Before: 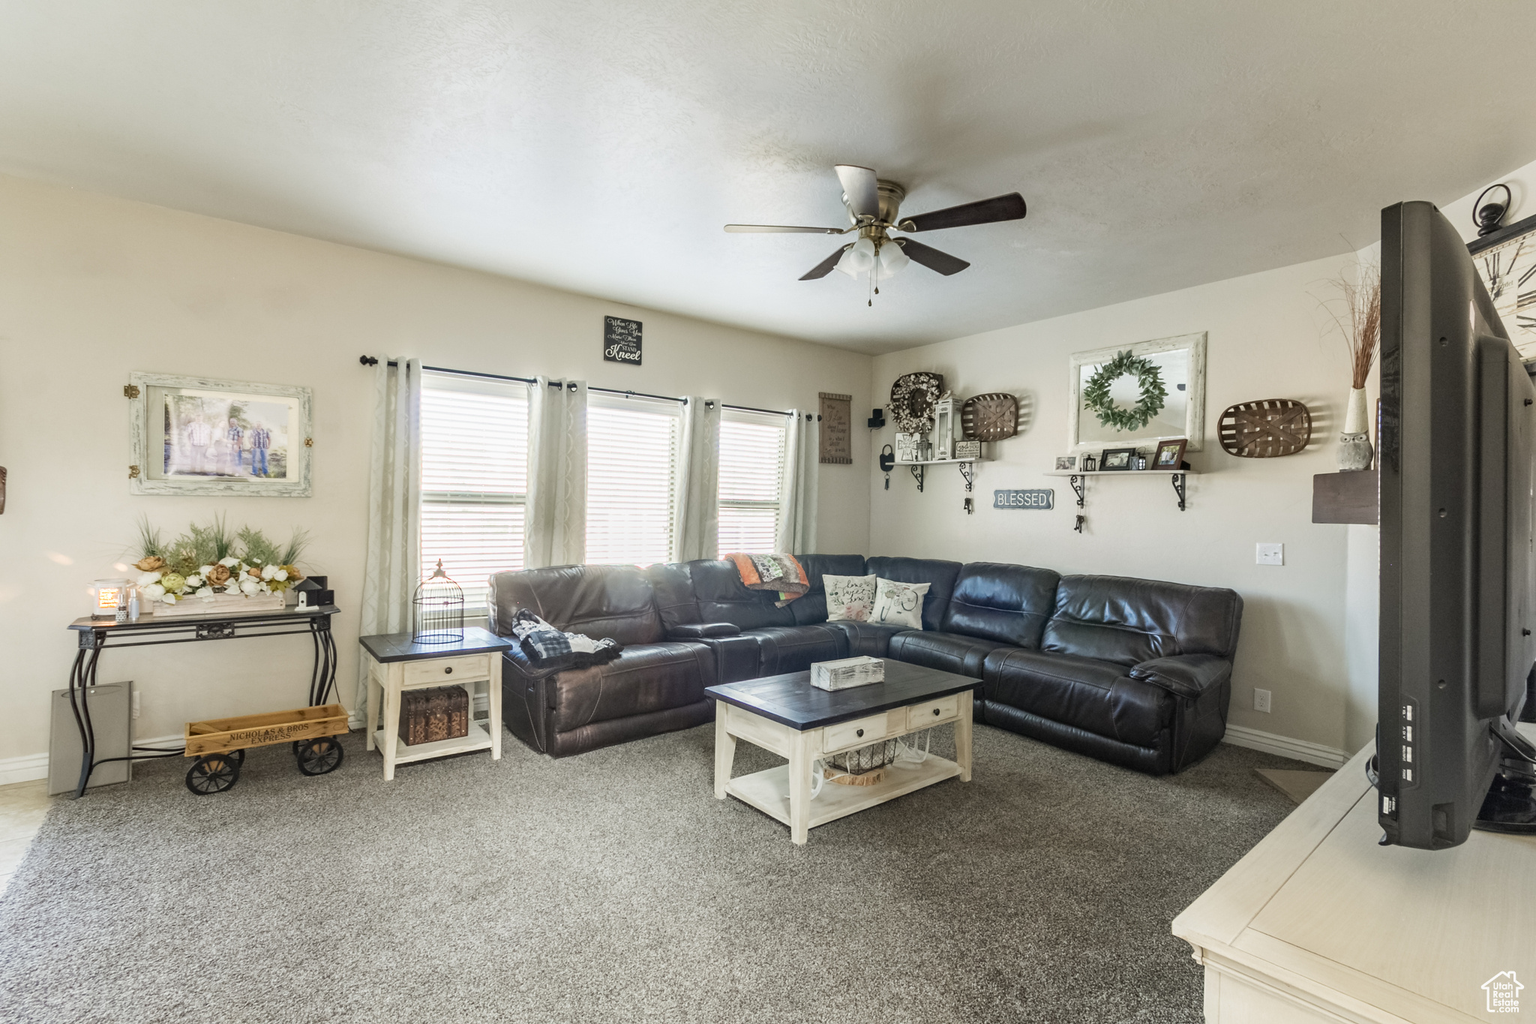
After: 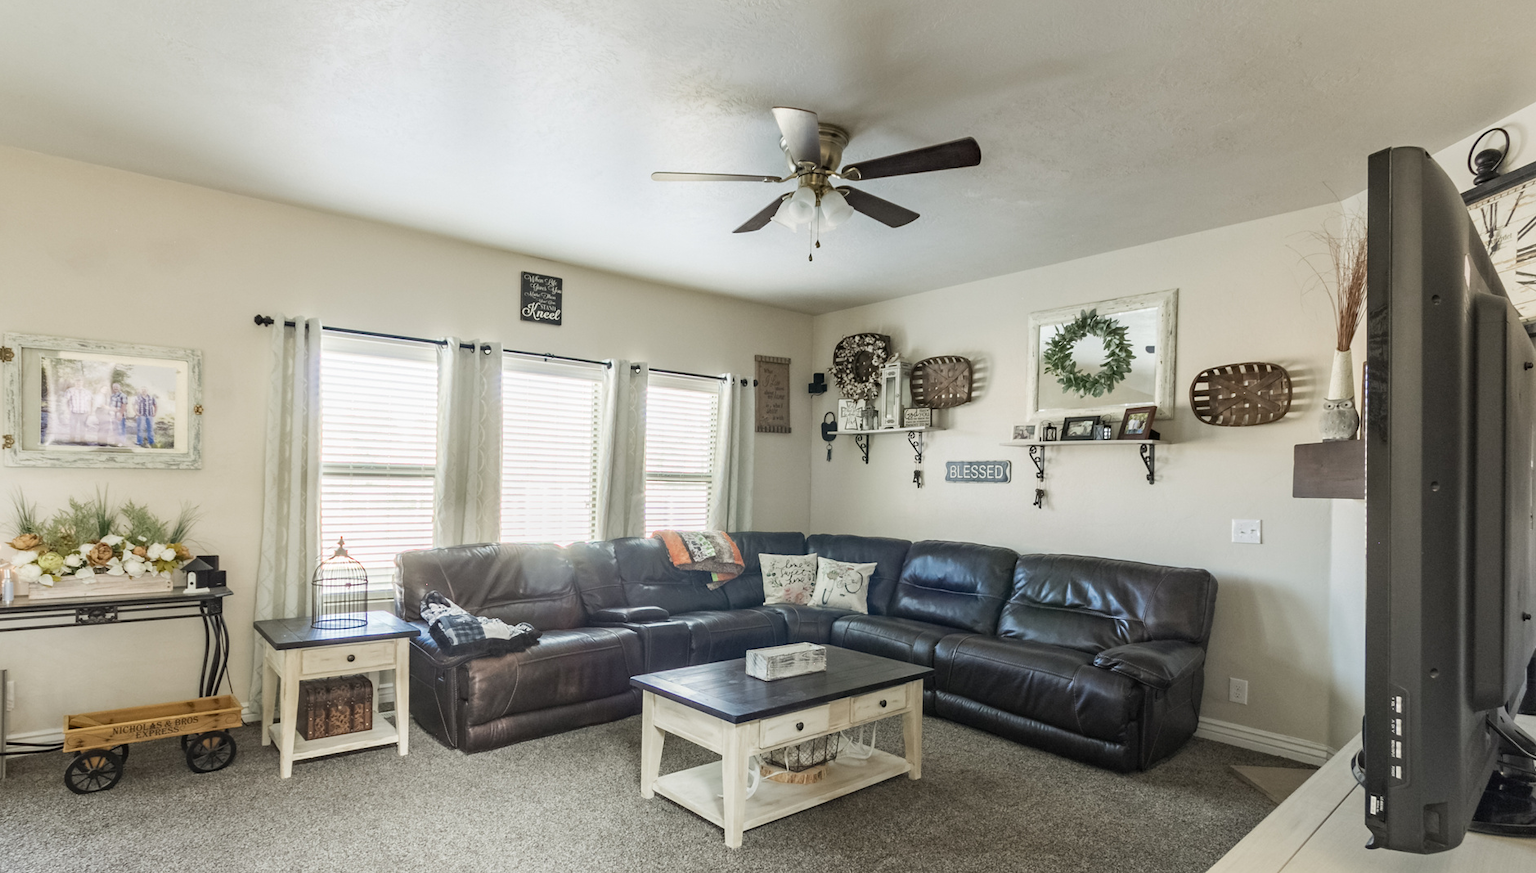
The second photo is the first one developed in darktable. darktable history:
crop: left 8.28%, top 6.544%, bottom 15.197%
